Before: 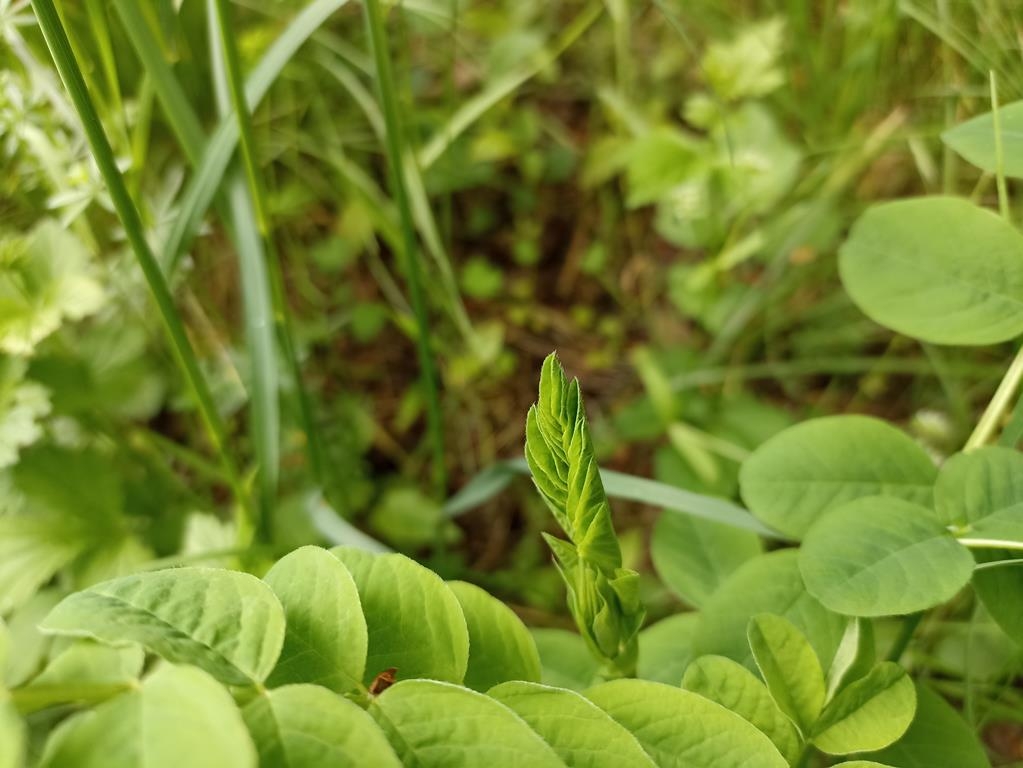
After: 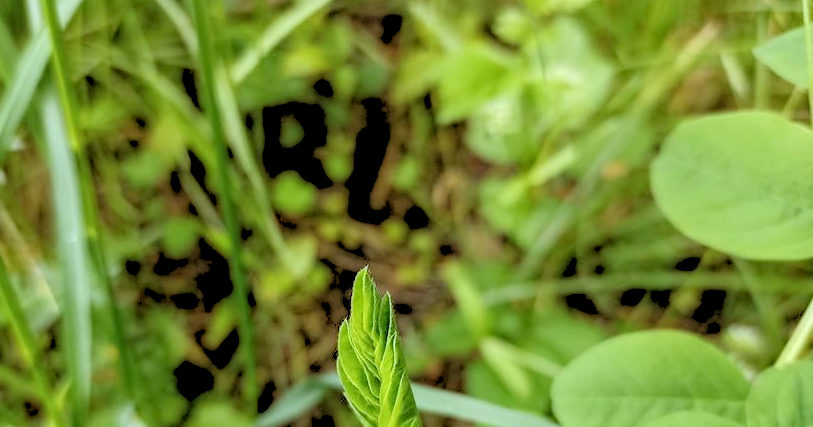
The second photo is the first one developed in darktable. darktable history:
local contrast: on, module defaults
white balance: red 0.931, blue 1.11
rgb levels: levels [[0.027, 0.429, 0.996], [0, 0.5, 1], [0, 0.5, 1]]
crop: left 18.38%, top 11.092%, right 2.134%, bottom 33.217%
